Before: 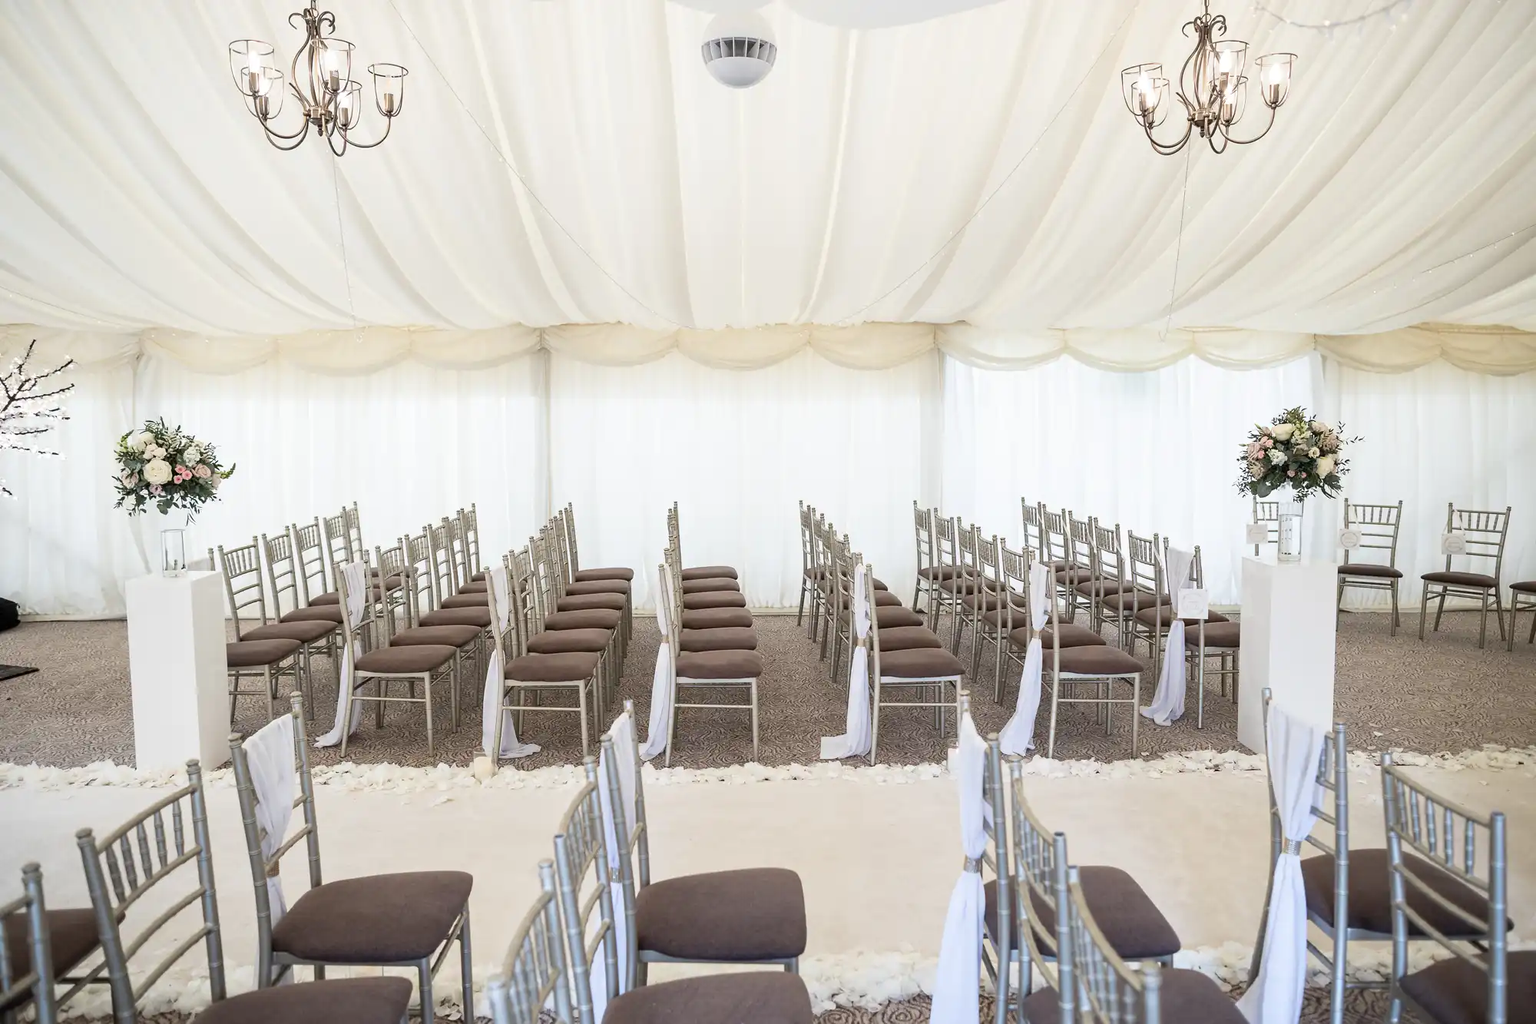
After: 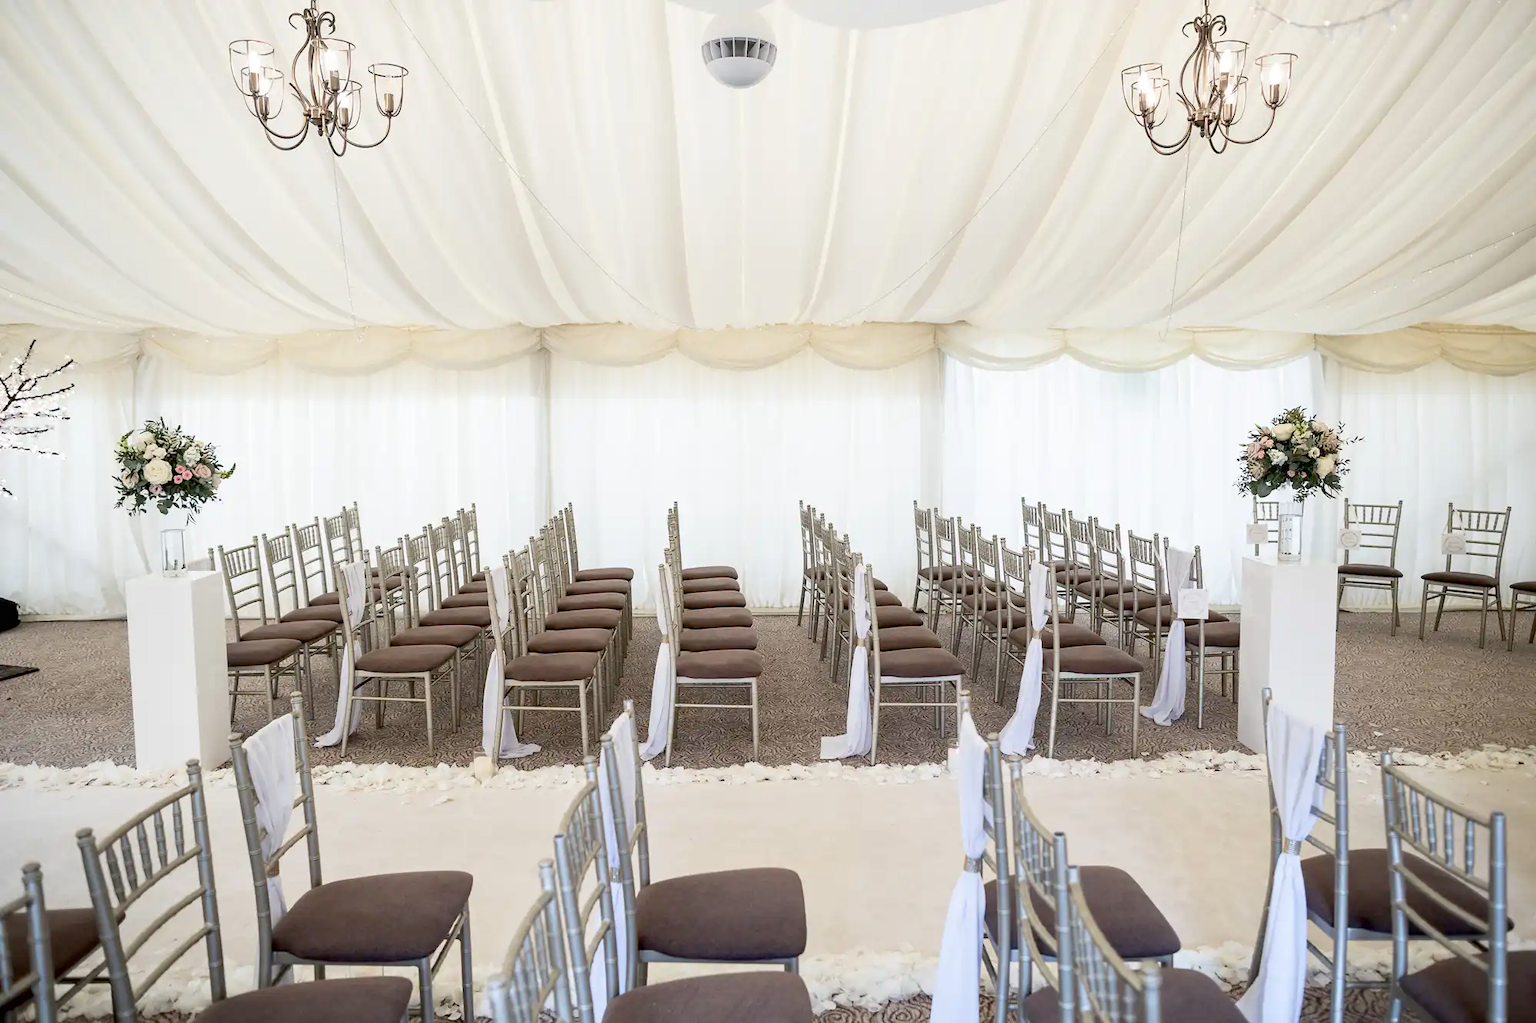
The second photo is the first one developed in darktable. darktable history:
levels: mode automatic, levels [0.101, 0.578, 0.953]
contrast brightness saturation: contrast -0.016, brightness -0.008, saturation 0.042
exposure: black level correction 0.01, exposure 0.017 EV, compensate highlight preservation false
